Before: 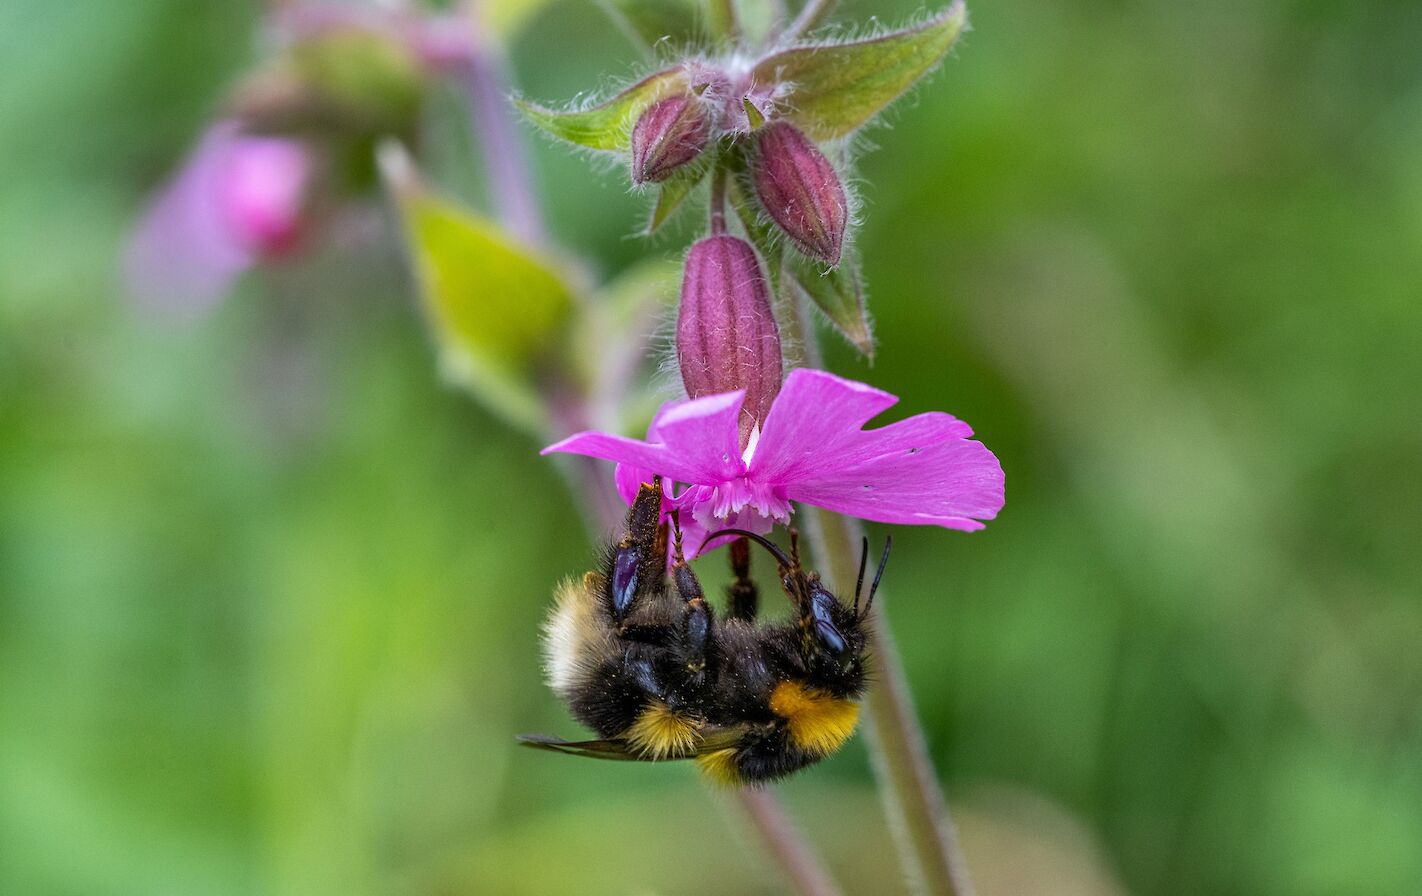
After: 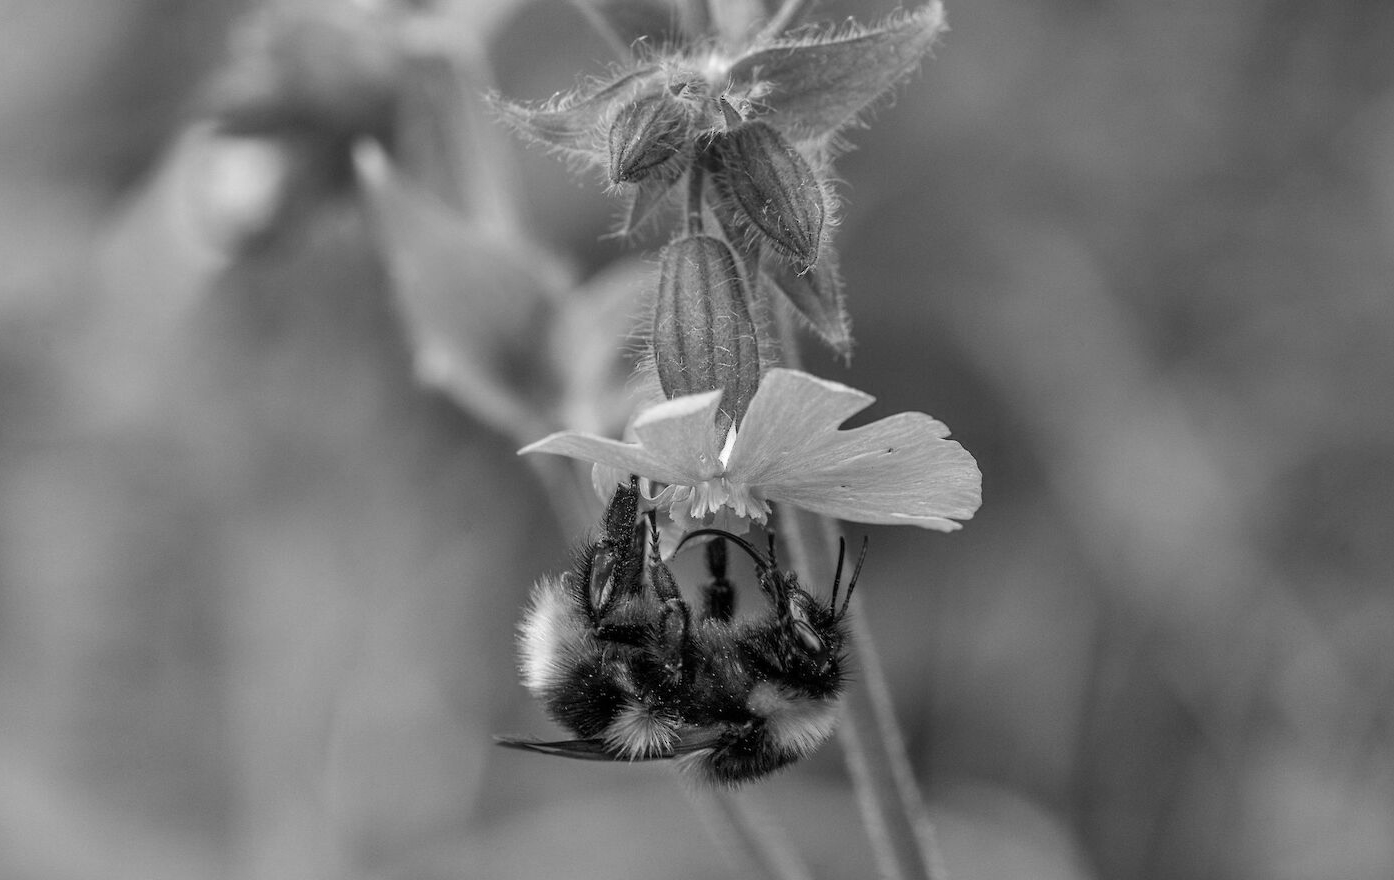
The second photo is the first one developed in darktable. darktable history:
color calibration: output gray [0.267, 0.423, 0.267, 0], illuminant custom, x 0.39, y 0.392, temperature 3876.63 K, saturation algorithm version 1 (2020)
crop: left 1.662%, right 0.288%, bottom 1.757%
